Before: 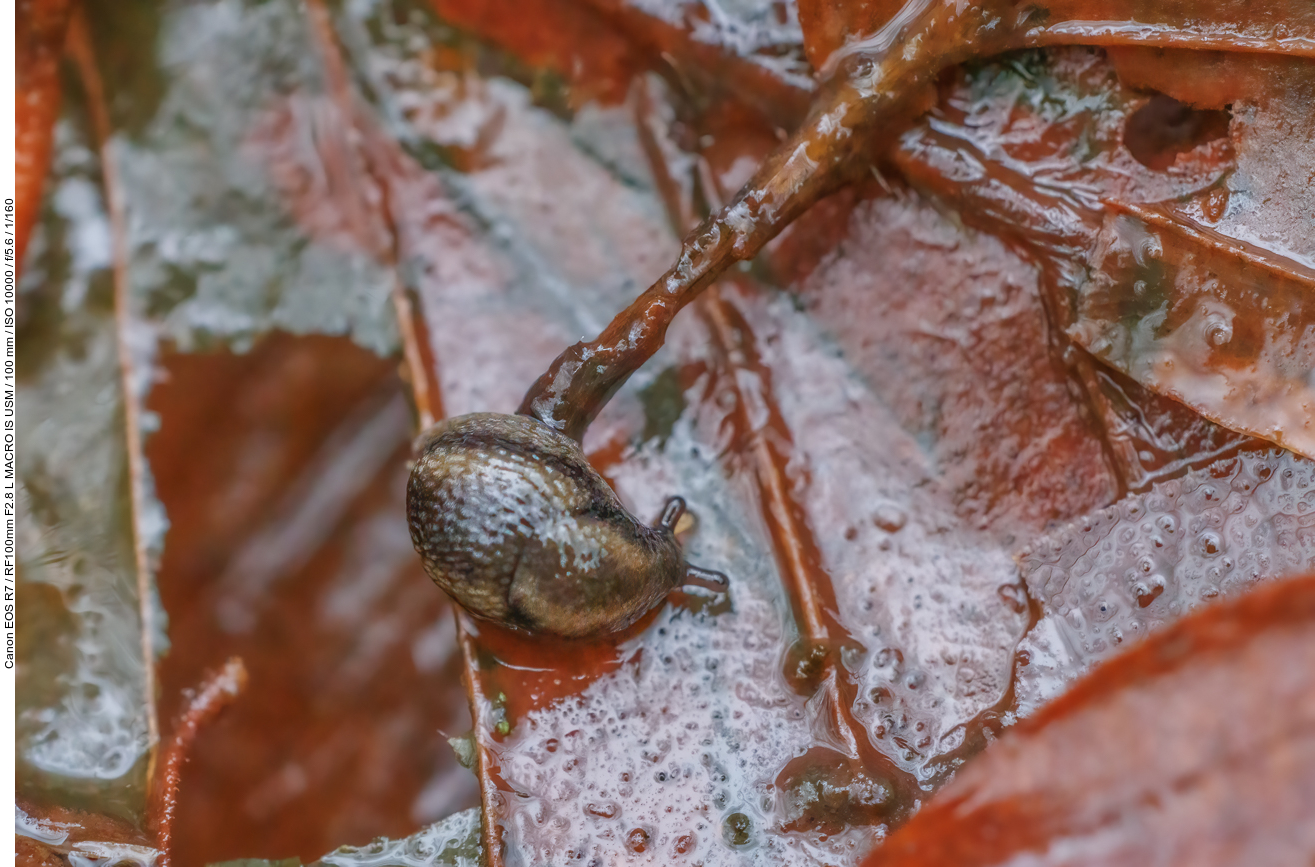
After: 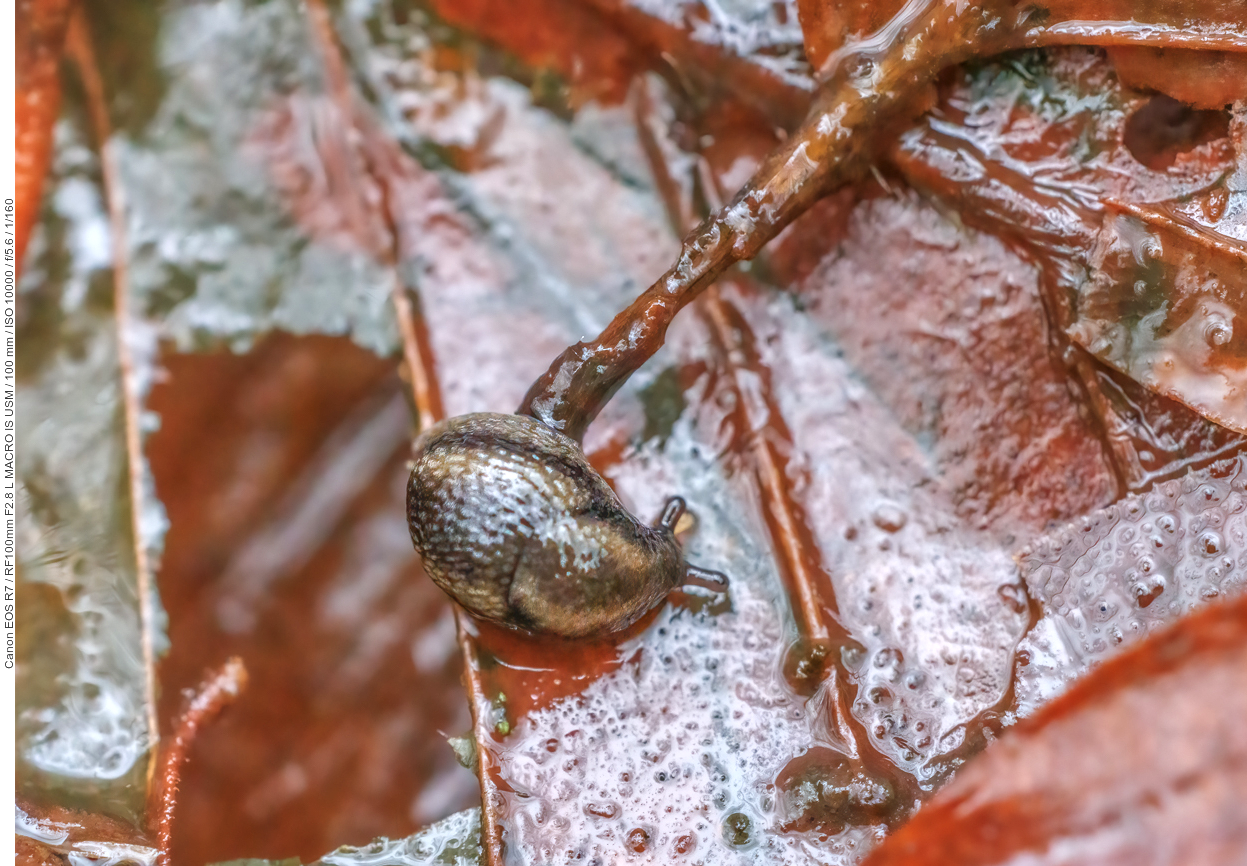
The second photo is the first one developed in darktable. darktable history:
local contrast: on, module defaults
exposure: black level correction -0.002, exposure 0.54 EV, compensate highlight preservation false
crop and rotate: right 5.167%
